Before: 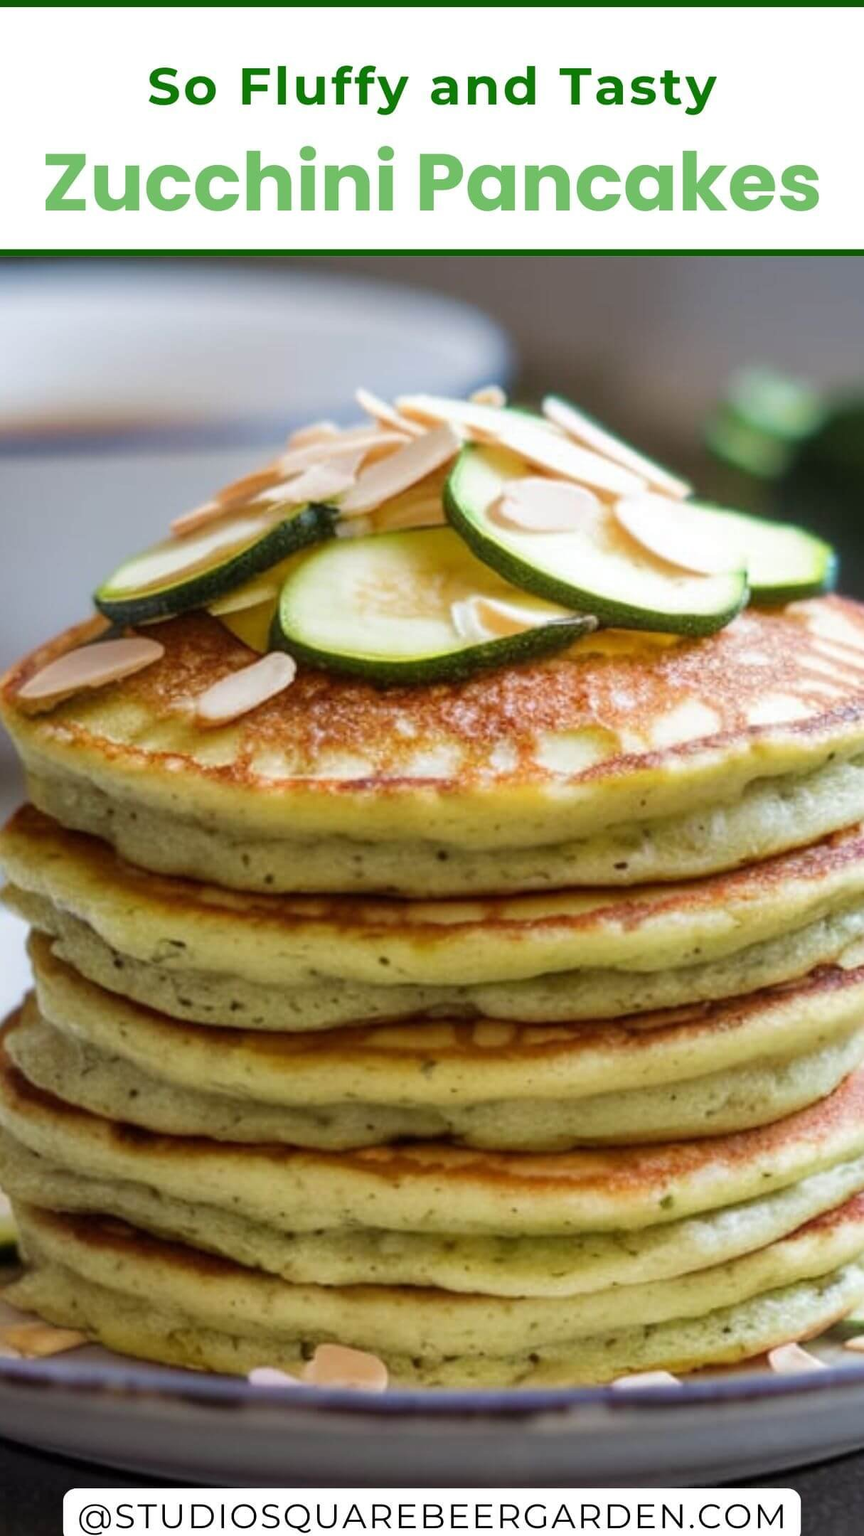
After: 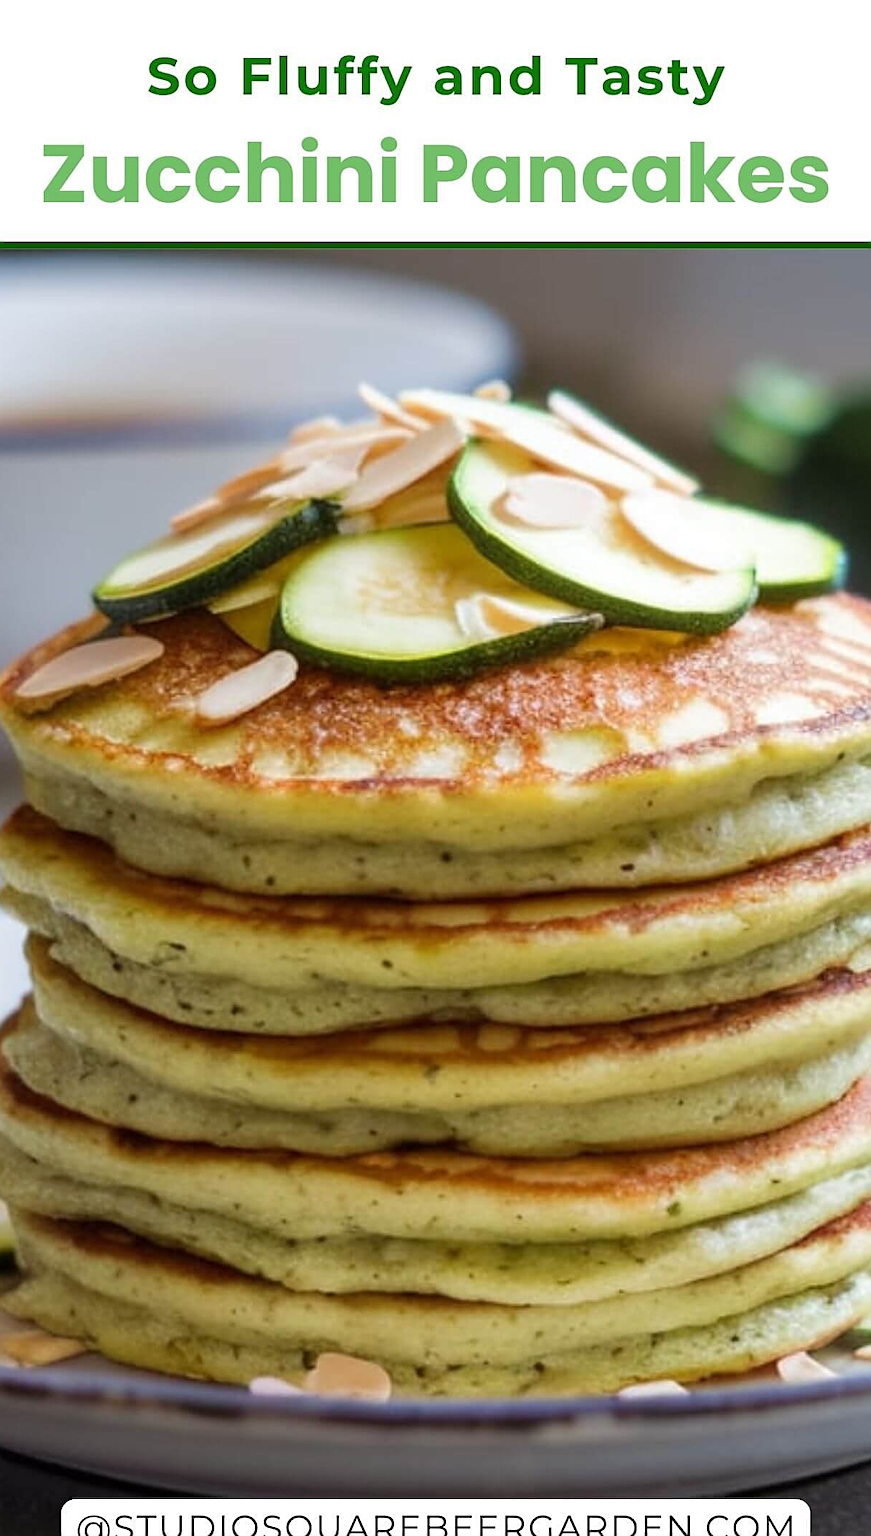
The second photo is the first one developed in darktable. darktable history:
sharpen: on, module defaults
crop: left 0.411%, top 0.757%, right 0.237%, bottom 0.702%
